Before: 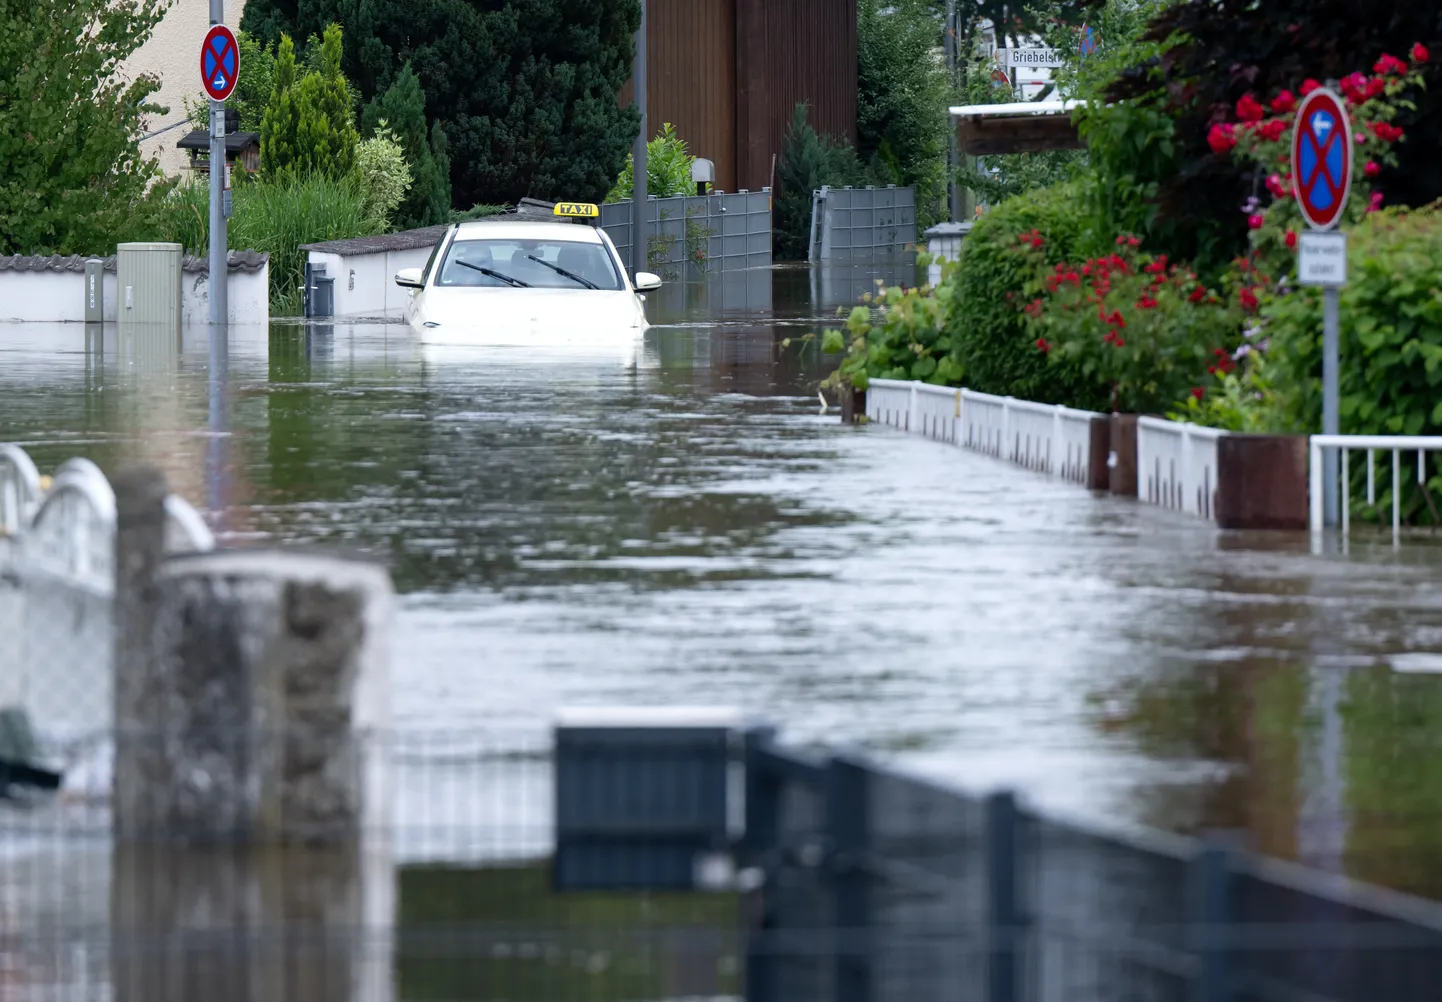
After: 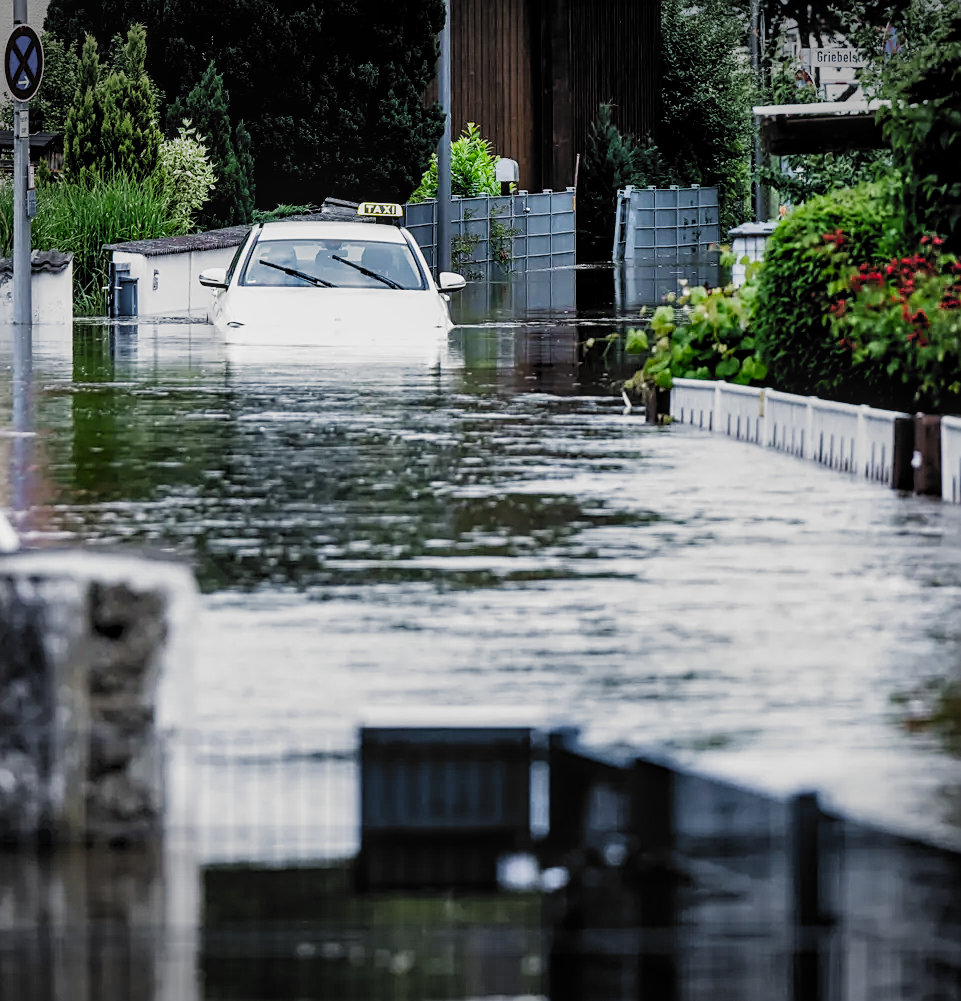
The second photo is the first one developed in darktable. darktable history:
local contrast: on, module defaults
shadows and highlights: low approximation 0.01, soften with gaussian
vignetting: fall-off start 100.28%, width/height ratio 1.303
crop and rotate: left 13.597%, right 19.721%
sharpen: on, module defaults
filmic rgb: black relative exposure -5.14 EV, white relative exposure 3.54 EV, hardness 3.19, contrast 1.391, highlights saturation mix -30.29%, add noise in highlights 0.002, preserve chrominance no, color science v3 (2019), use custom middle-gray values true, contrast in highlights soft
